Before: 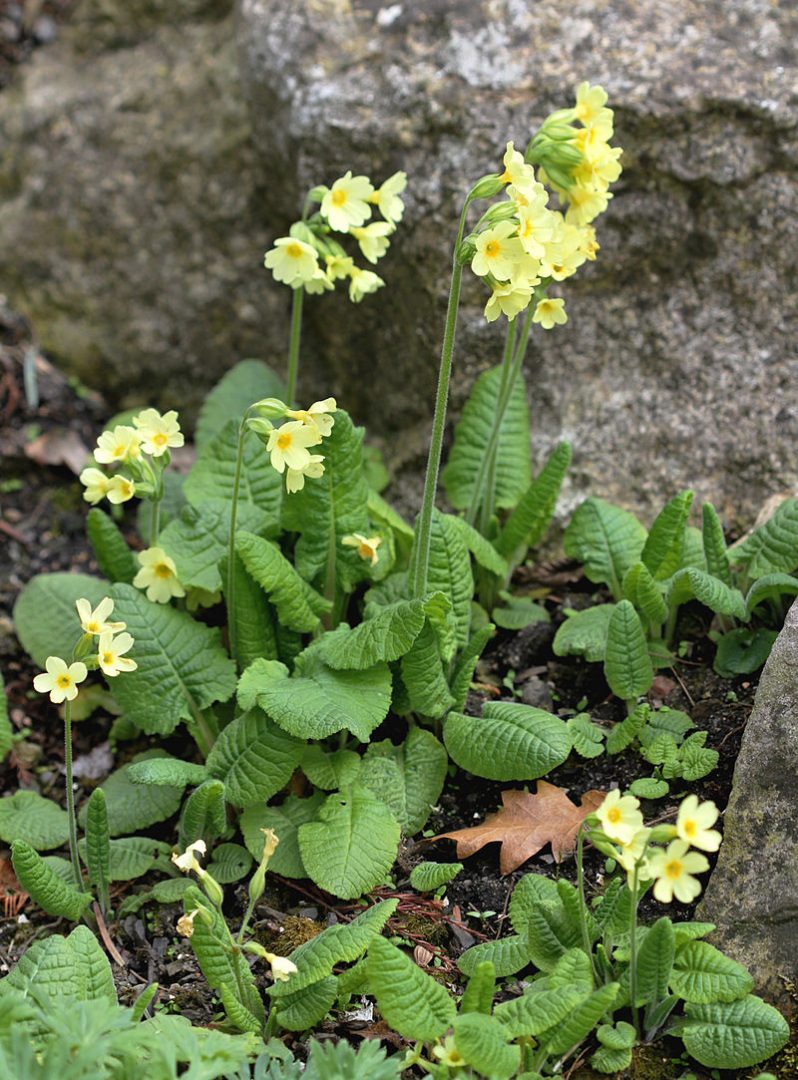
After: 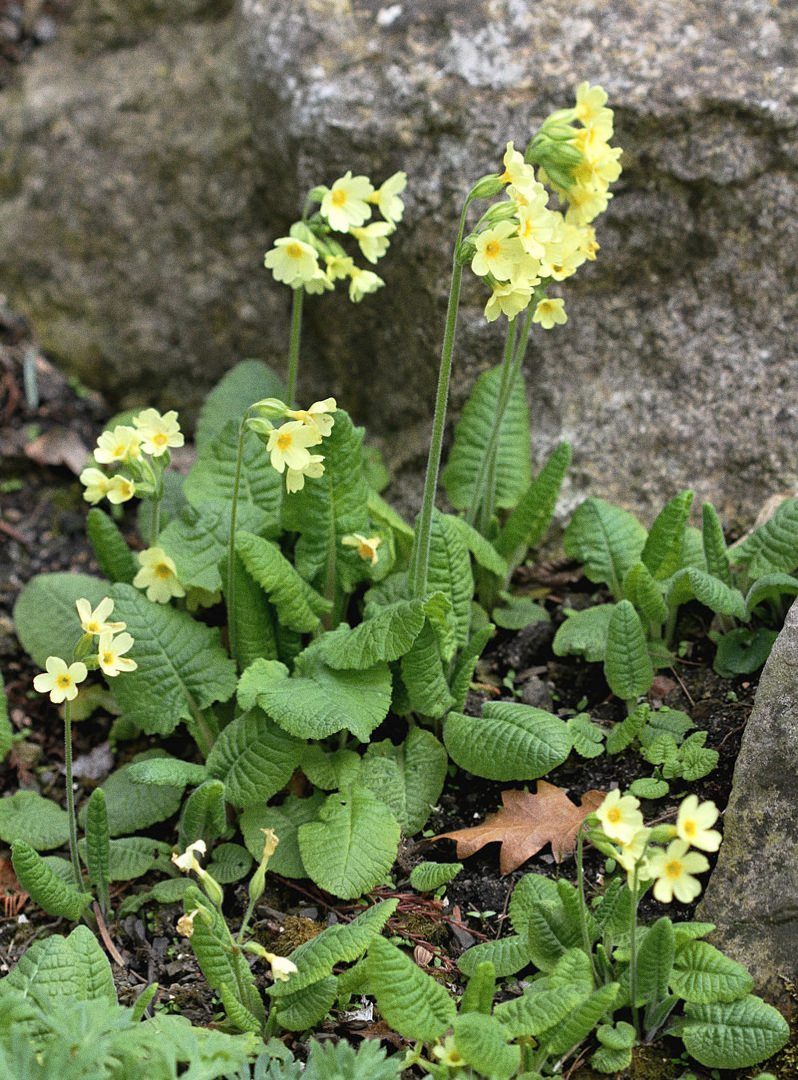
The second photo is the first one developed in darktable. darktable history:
contrast brightness saturation: contrast 0.01, saturation -0.05
grain: coarseness 0.09 ISO
